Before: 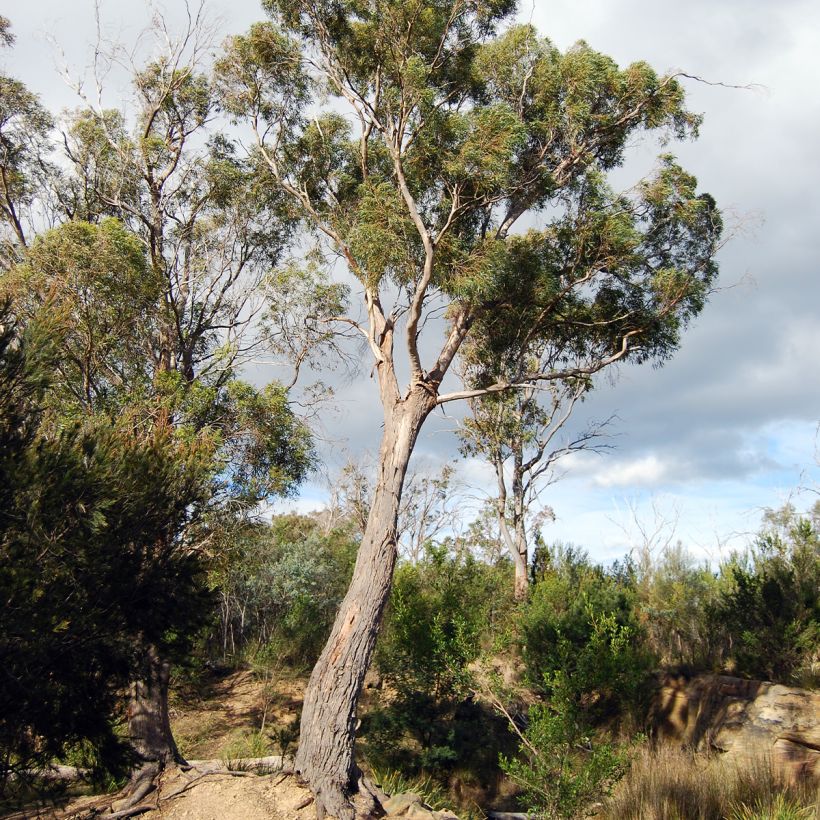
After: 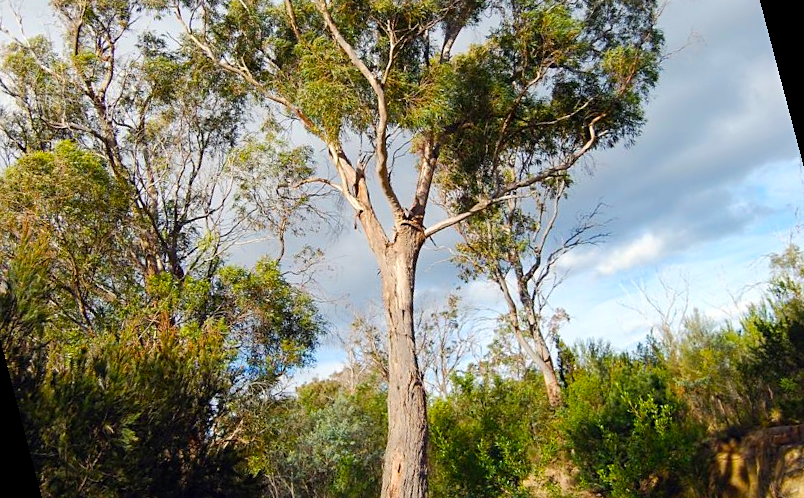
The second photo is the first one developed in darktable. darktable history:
velvia: strength 32%, mid-tones bias 0.2
rotate and perspective: rotation -14.8°, crop left 0.1, crop right 0.903, crop top 0.25, crop bottom 0.748
sharpen: amount 0.2
